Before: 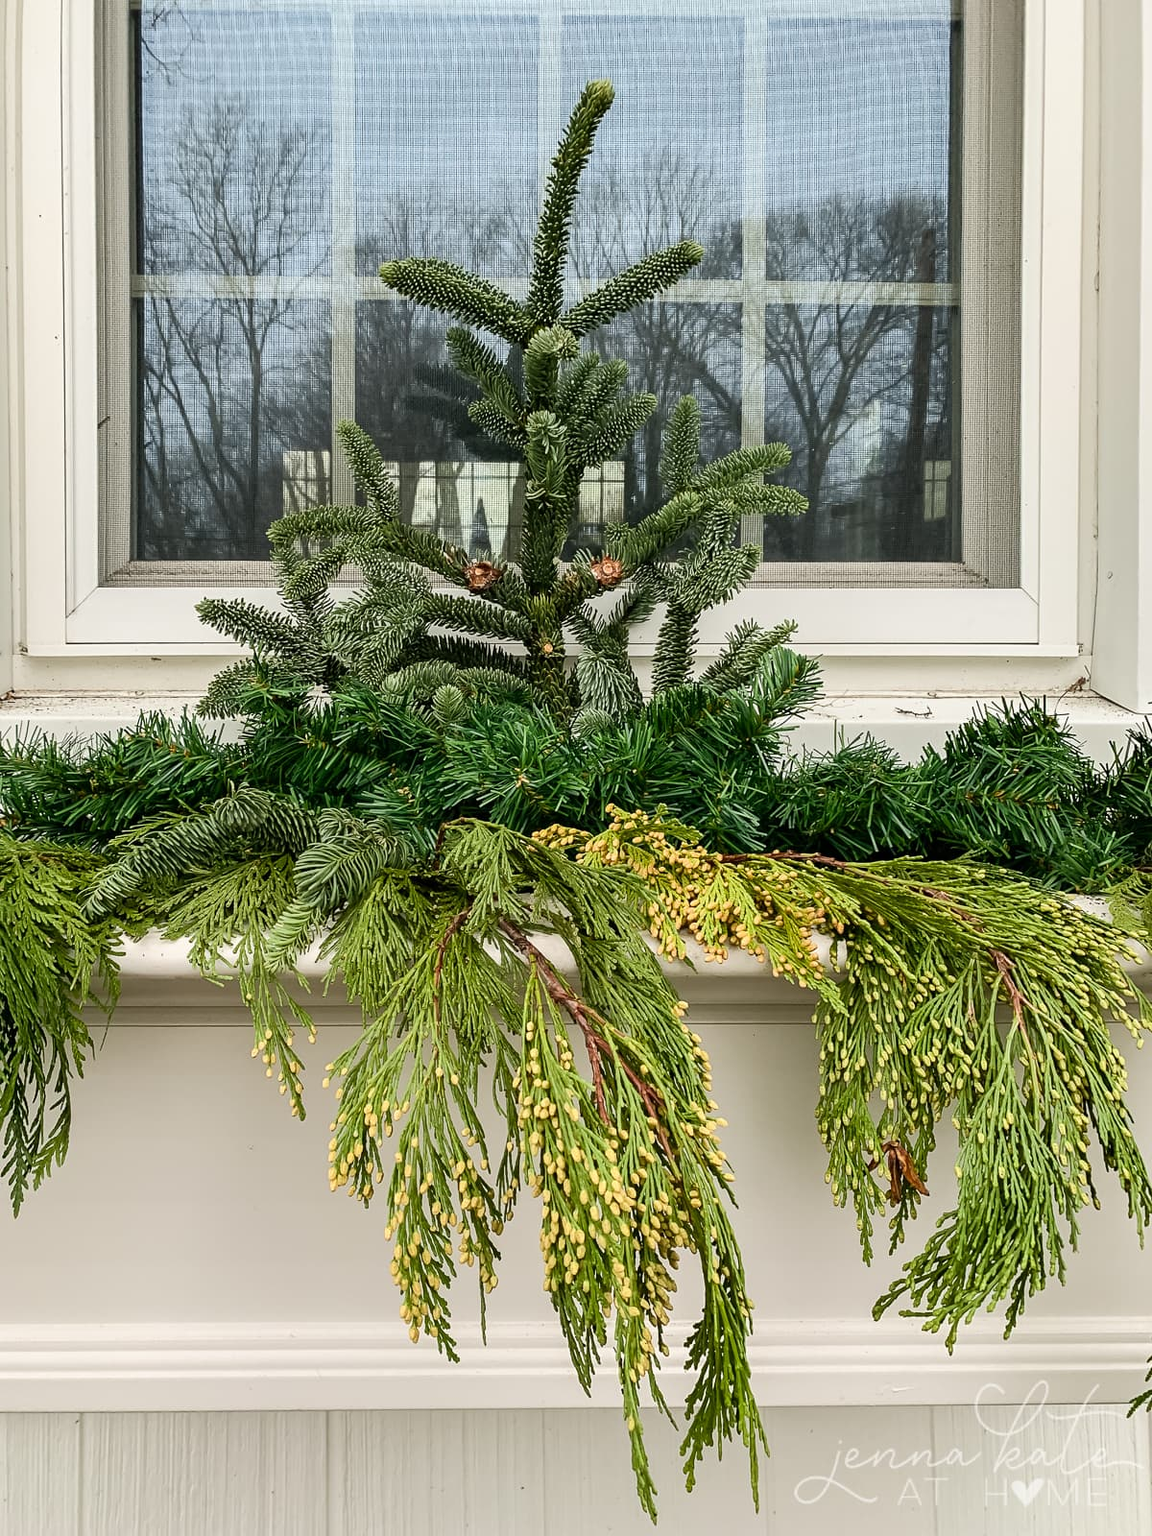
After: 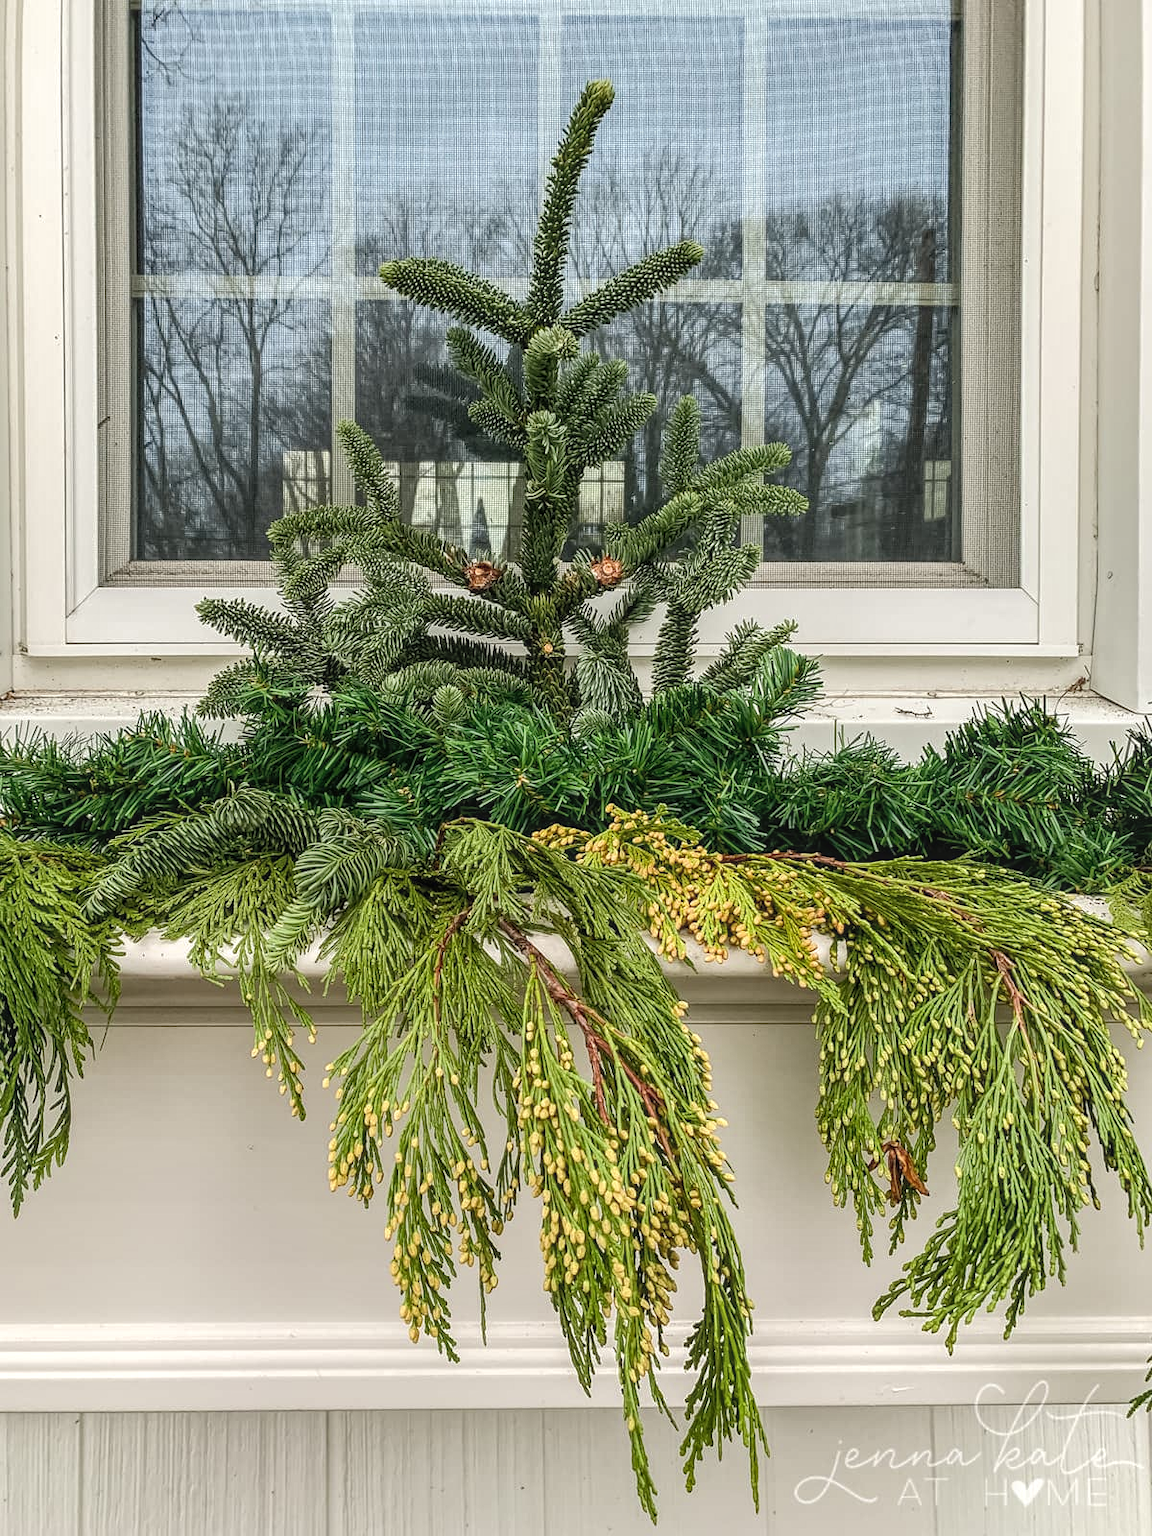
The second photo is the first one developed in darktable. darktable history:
local contrast: highlights 75%, shadows 55%, detail 176%, midtone range 0.213
